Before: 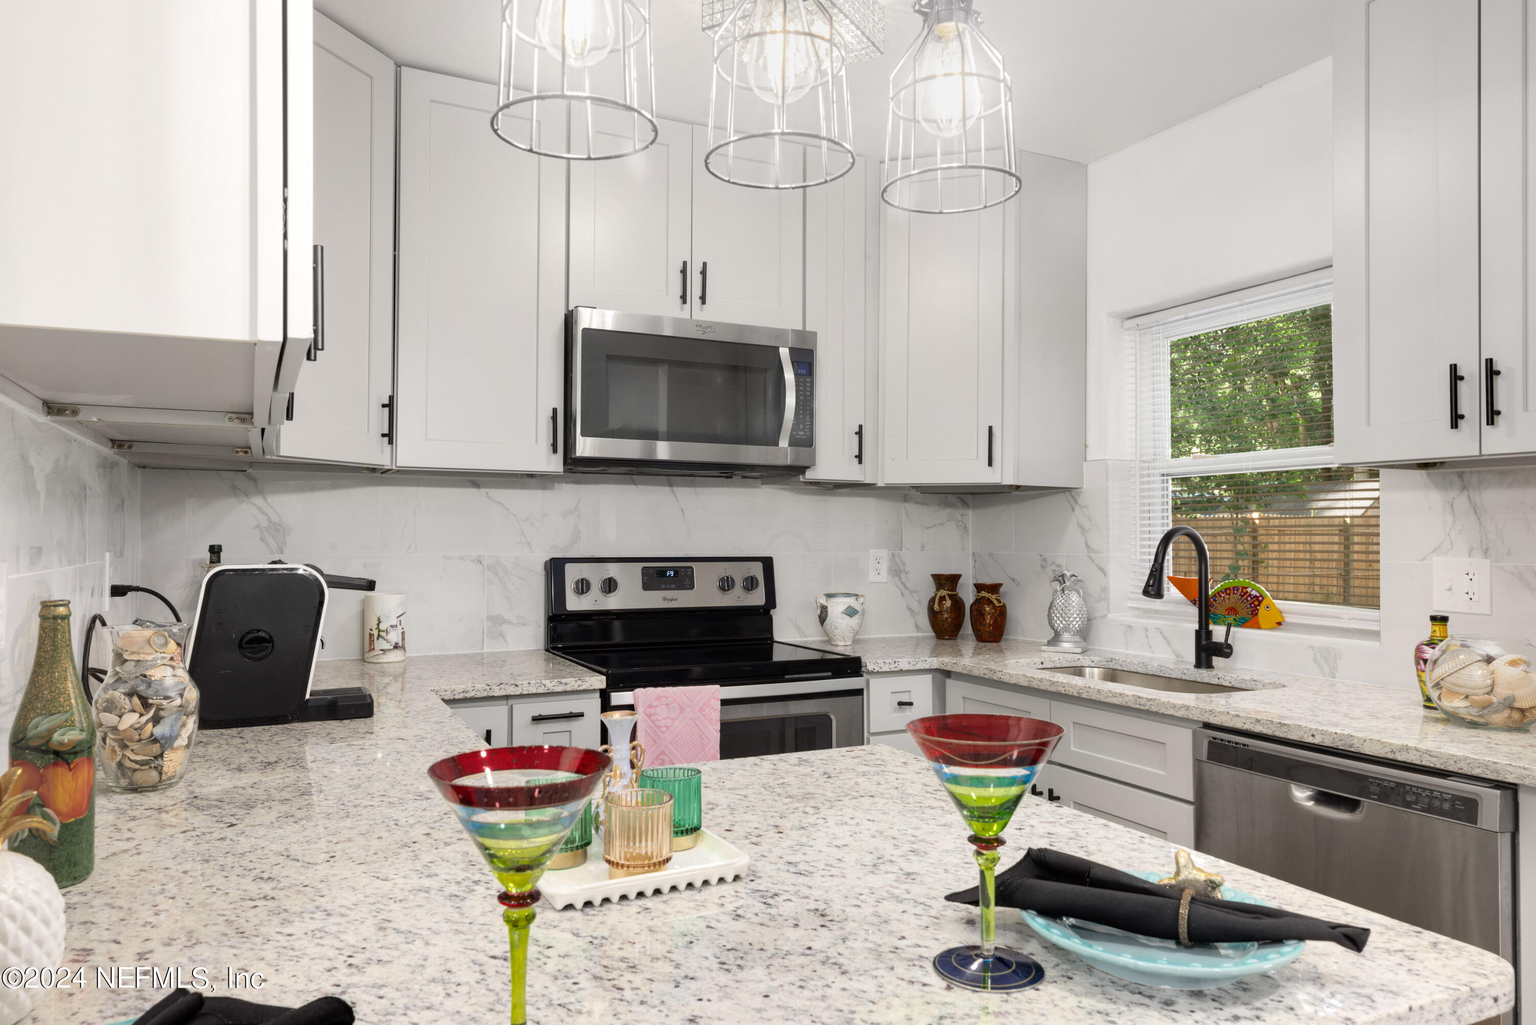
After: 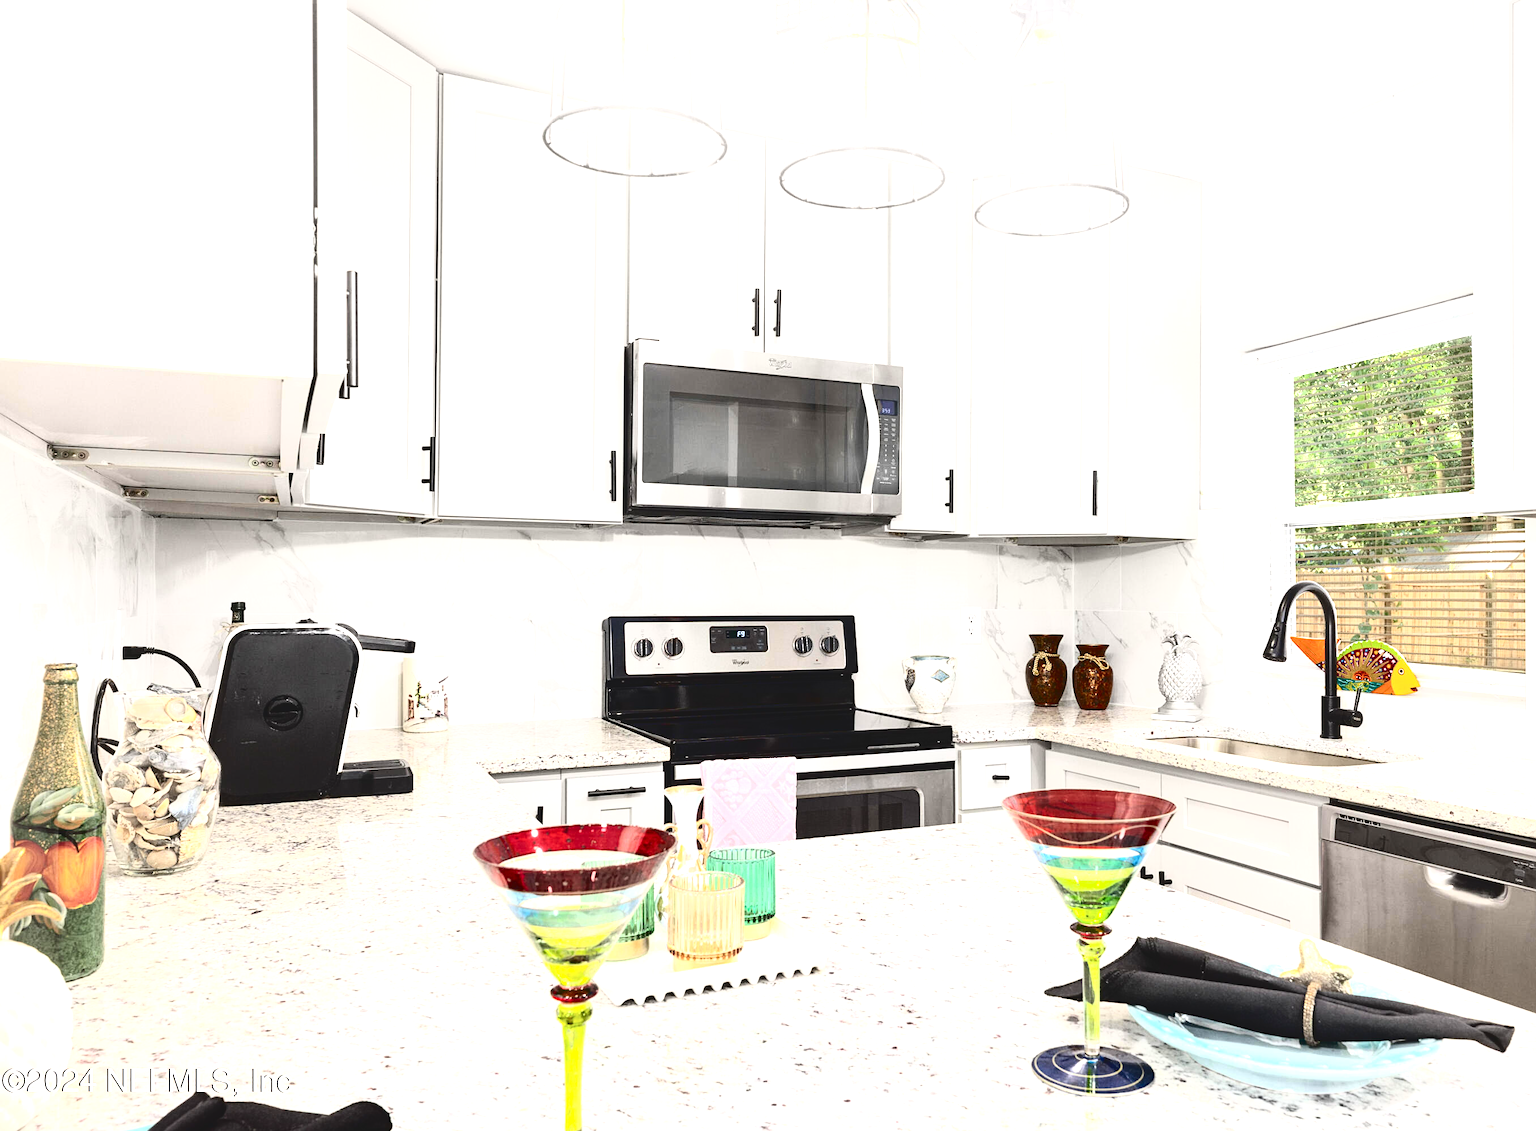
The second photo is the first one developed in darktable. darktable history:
exposure: black level correction 0, exposure 1.199 EV, compensate exposure bias true, compensate highlight preservation false
tone curve: curves: ch0 [(0, 0) (0.003, 0.082) (0.011, 0.082) (0.025, 0.088) (0.044, 0.088) (0.069, 0.093) (0.1, 0.101) (0.136, 0.109) (0.177, 0.129) (0.224, 0.155) (0.277, 0.214) (0.335, 0.289) (0.399, 0.378) (0.468, 0.476) (0.543, 0.589) (0.623, 0.713) (0.709, 0.826) (0.801, 0.908) (0.898, 0.98) (1, 1)], color space Lab, independent channels, preserve colors none
sharpen: radius 2.147, amount 0.382, threshold 0.057
contrast brightness saturation: contrast -0.012, brightness -0.009, saturation 0.026
crop: right 9.519%, bottom 0.027%
tone equalizer: edges refinement/feathering 500, mask exposure compensation -1.57 EV, preserve details no
